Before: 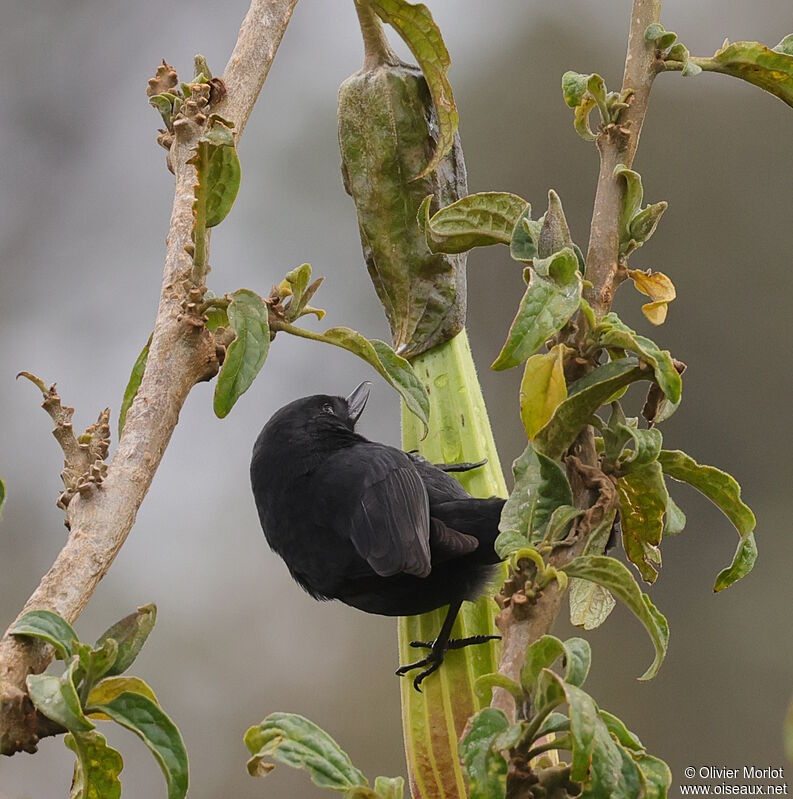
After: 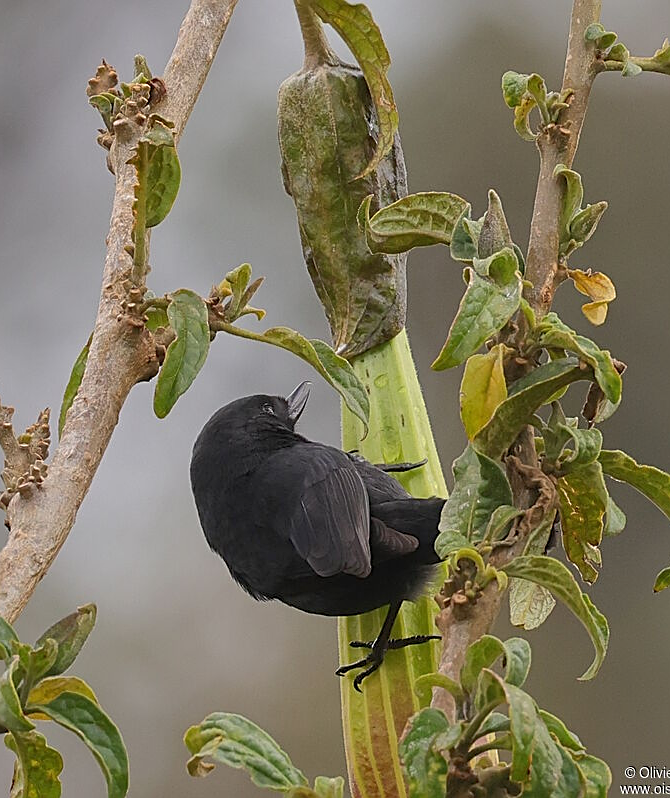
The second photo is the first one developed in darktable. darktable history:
sharpen: on, module defaults
crop: left 7.589%, right 7.832%
shadows and highlights: on, module defaults
